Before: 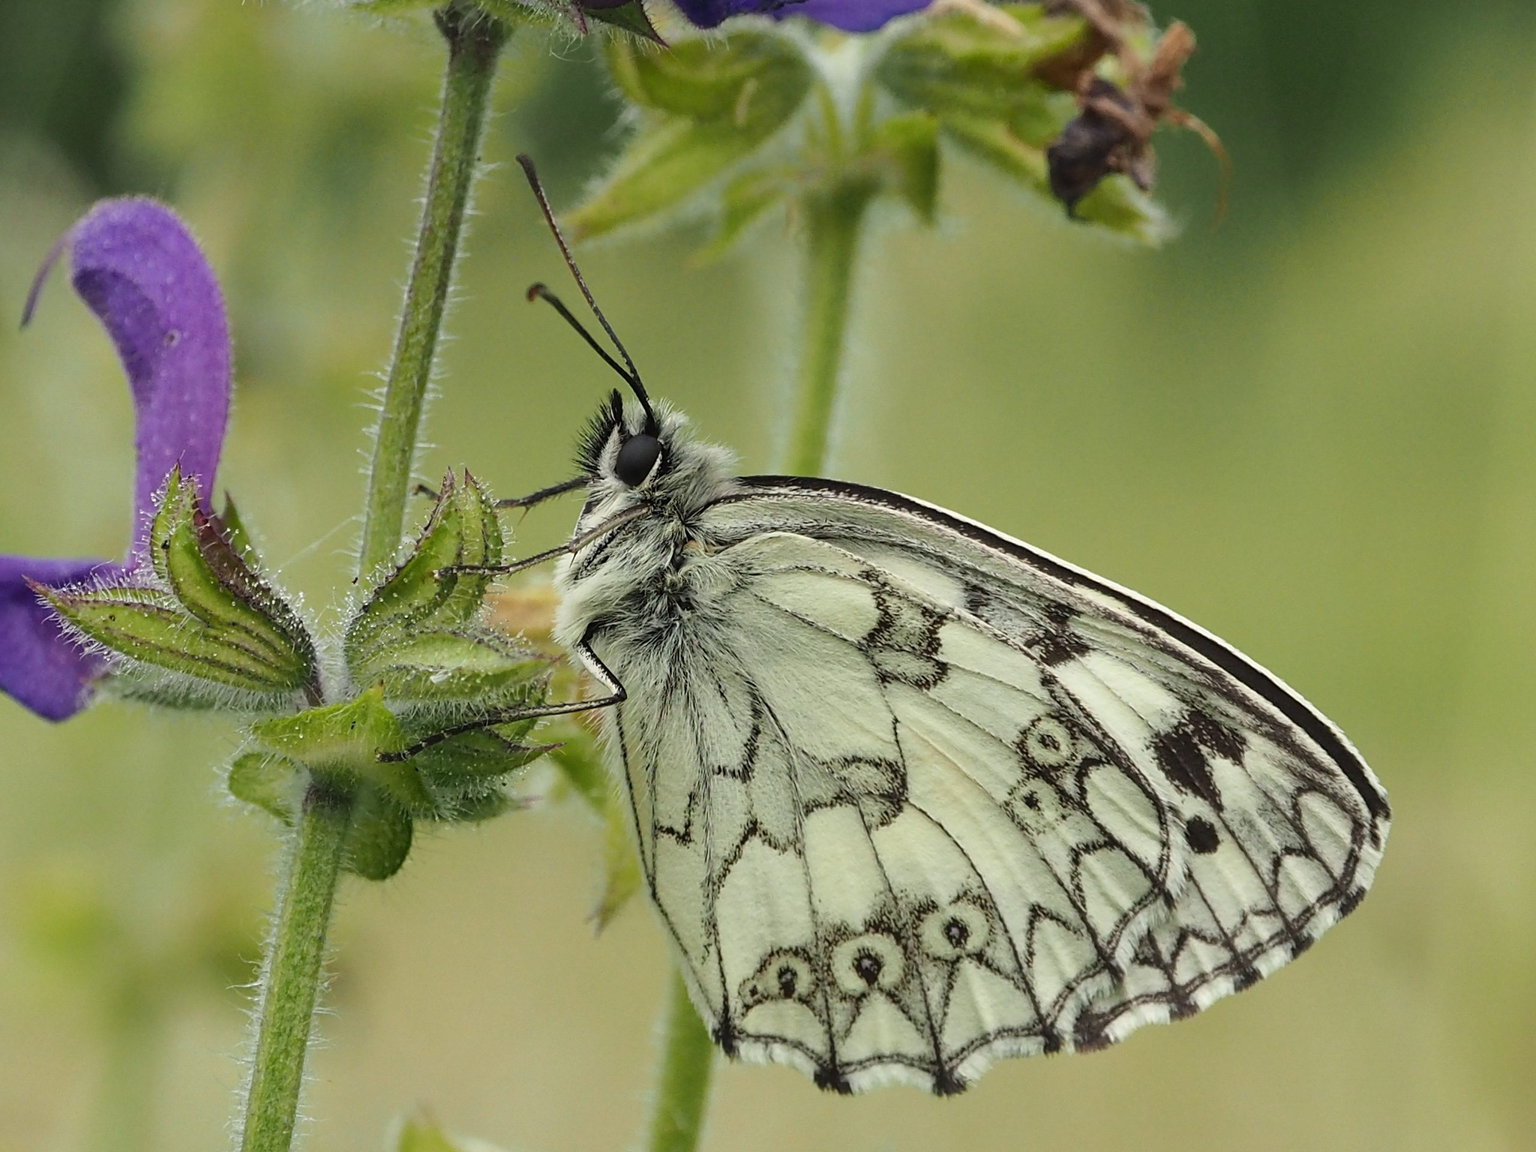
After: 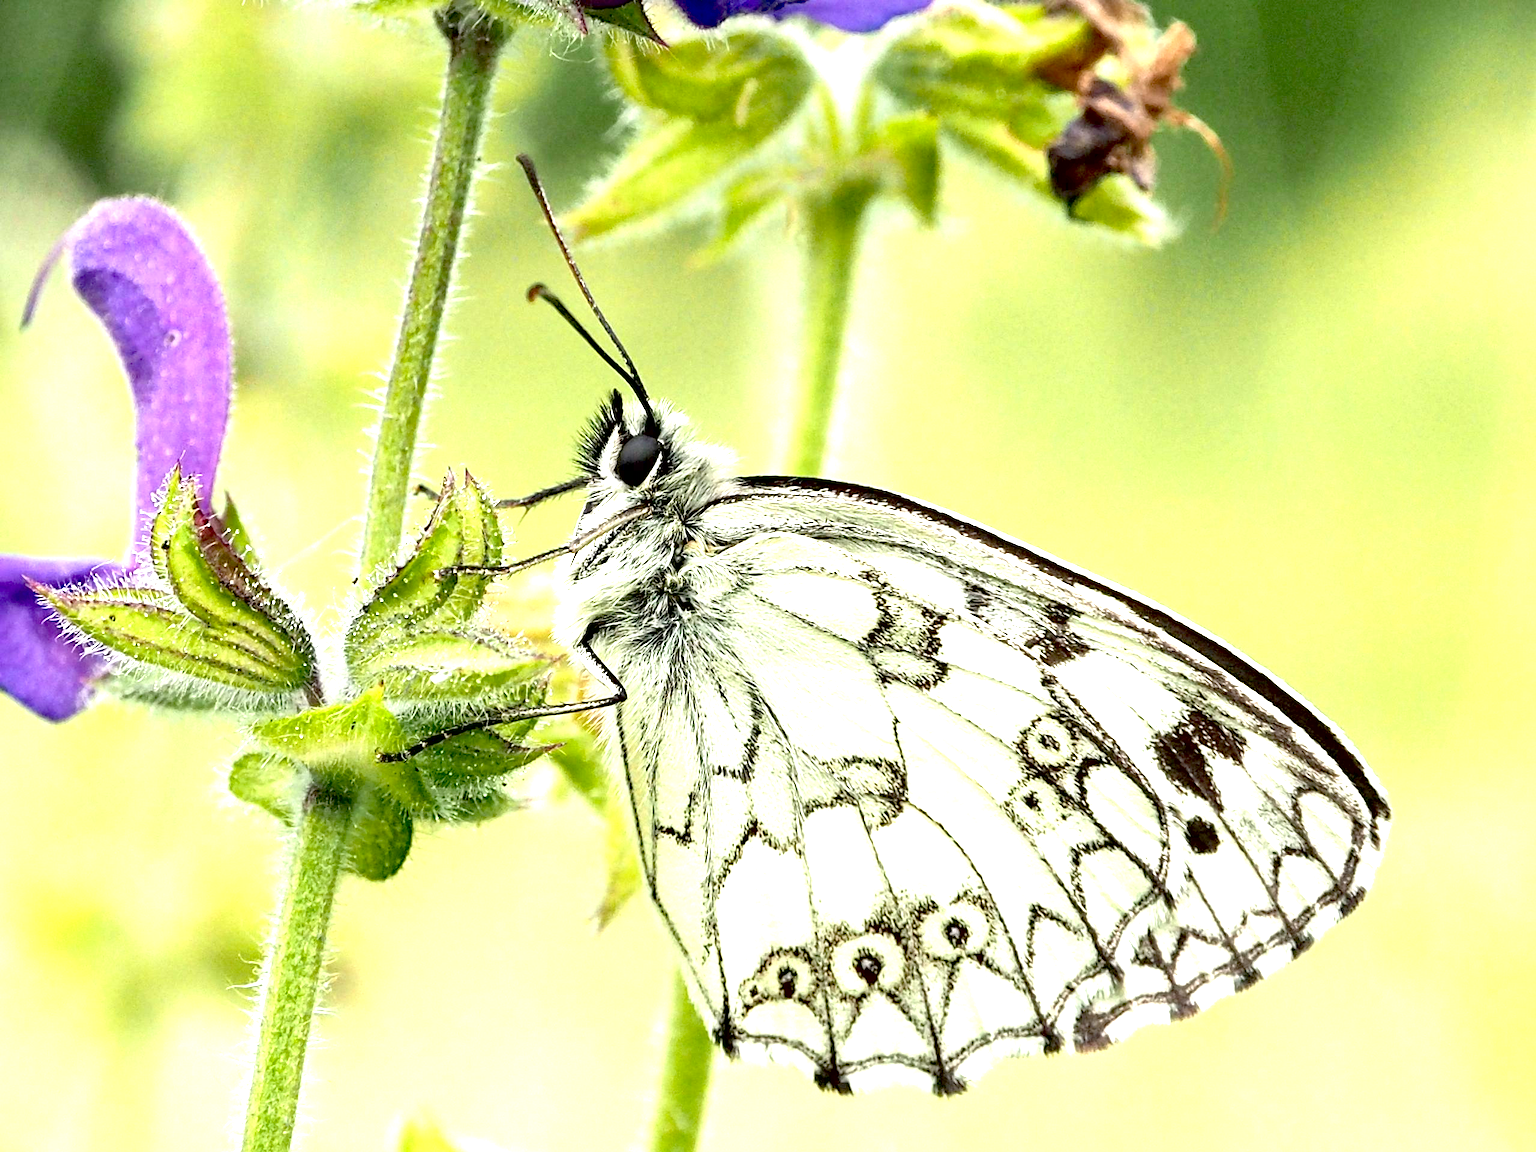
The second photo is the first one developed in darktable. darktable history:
exposure: black level correction 0.015, exposure 1.789 EV, compensate highlight preservation false
tone equalizer: on, module defaults
local contrast: mode bilateral grid, contrast 20, coarseness 50, detail 120%, midtone range 0.2
